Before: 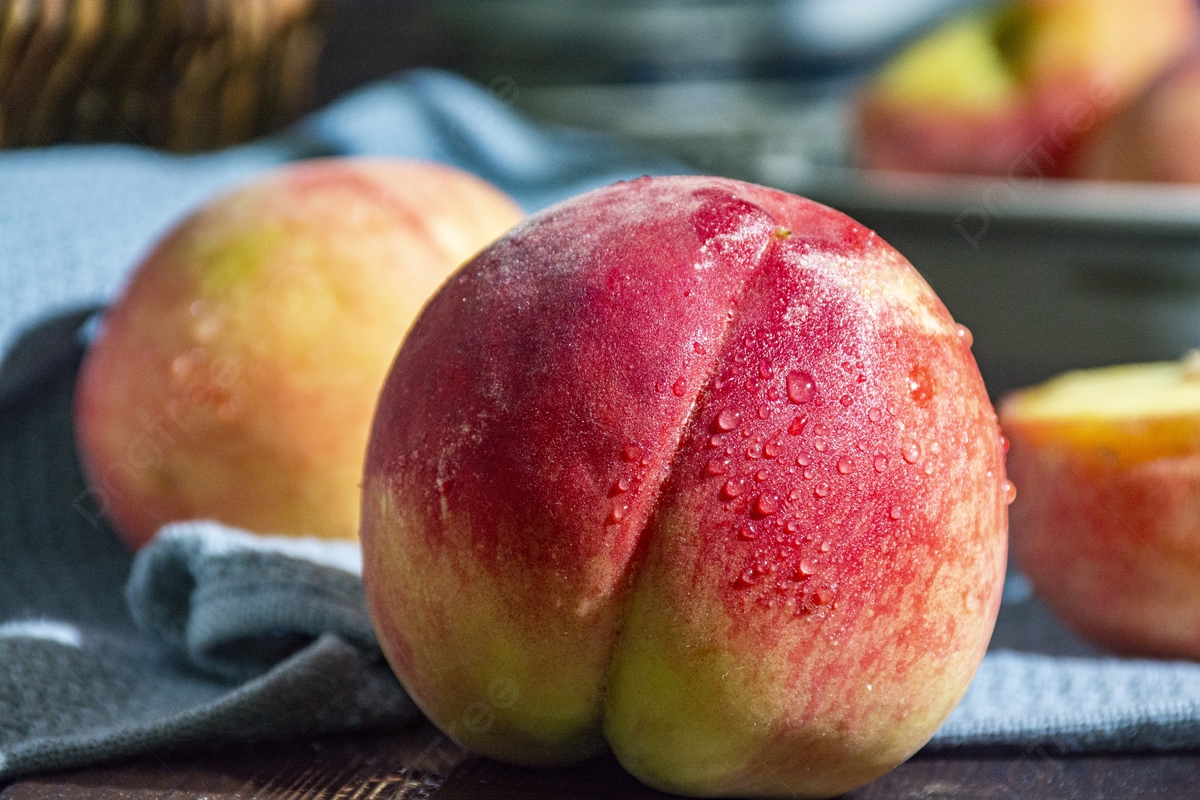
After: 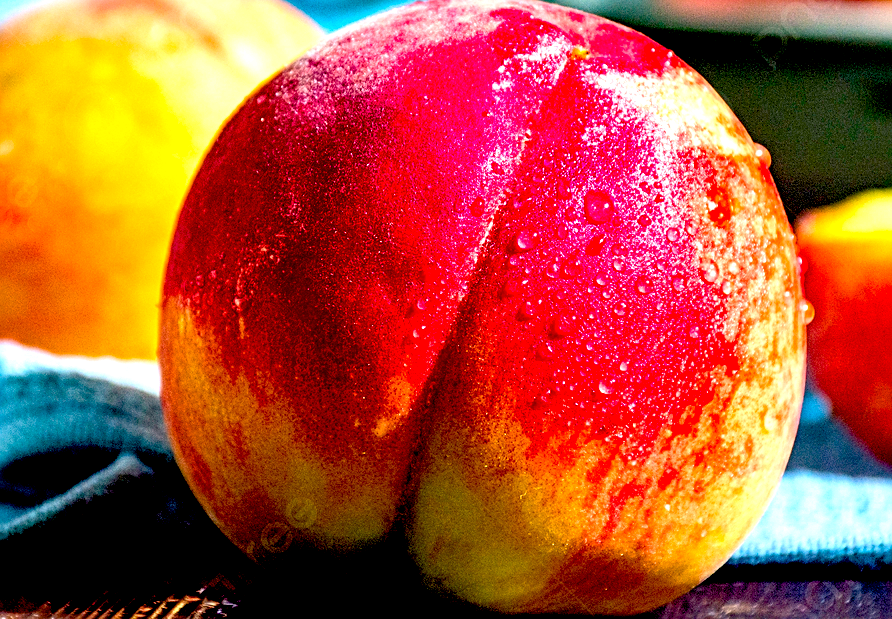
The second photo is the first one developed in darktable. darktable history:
contrast brightness saturation: contrast 0.077, saturation 0.202
exposure: black level correction 0.036, exposure 0.903 EV, compensate exposure bias true, compensate highlight preservation false
color balance rgb: highlights gain › chroma 1.679%, highlights gain › hue 54.98°, linear chroma grading › shadows -8.041%, linear chroma grading › global chroma 9.837%, perceptual saturation grading › global saturation 25.592%
sharpen: on, module defaults
crop: left 16.855%, top 22.552%, right 8.773%
